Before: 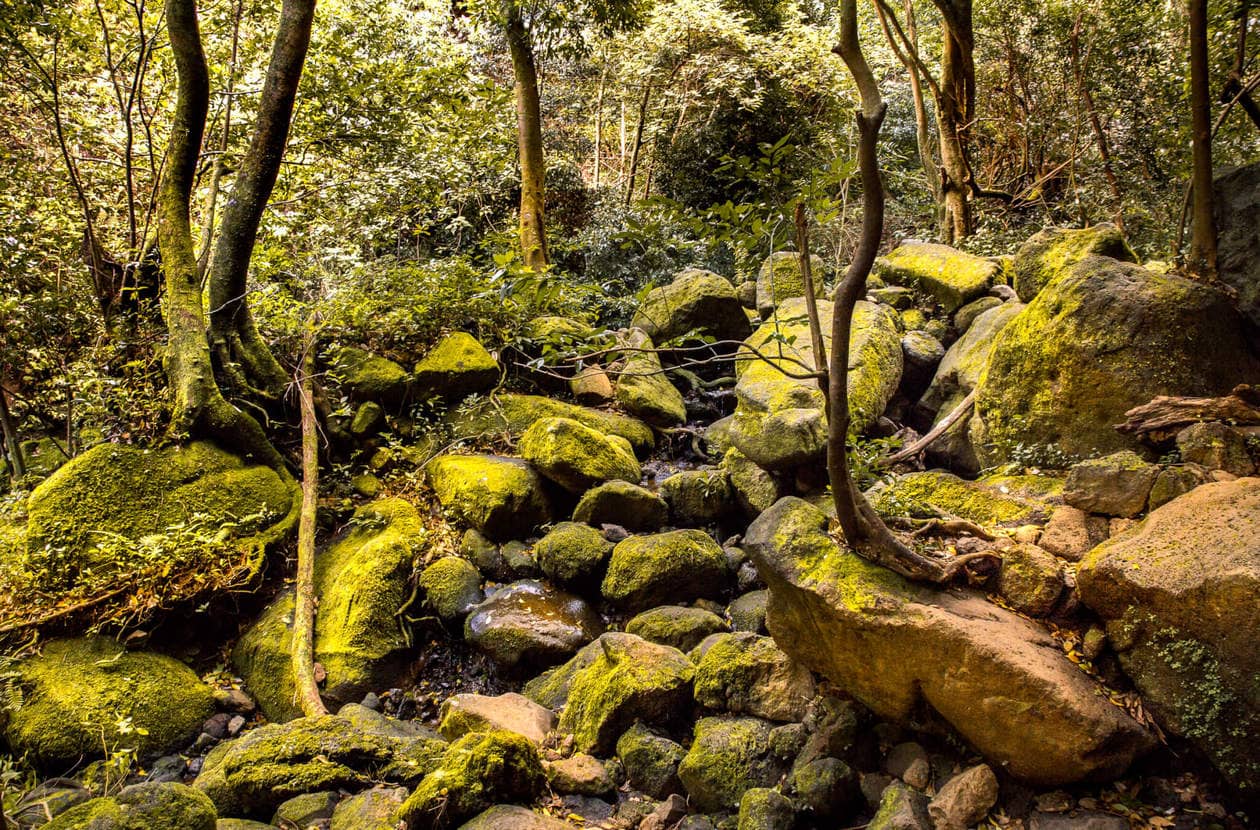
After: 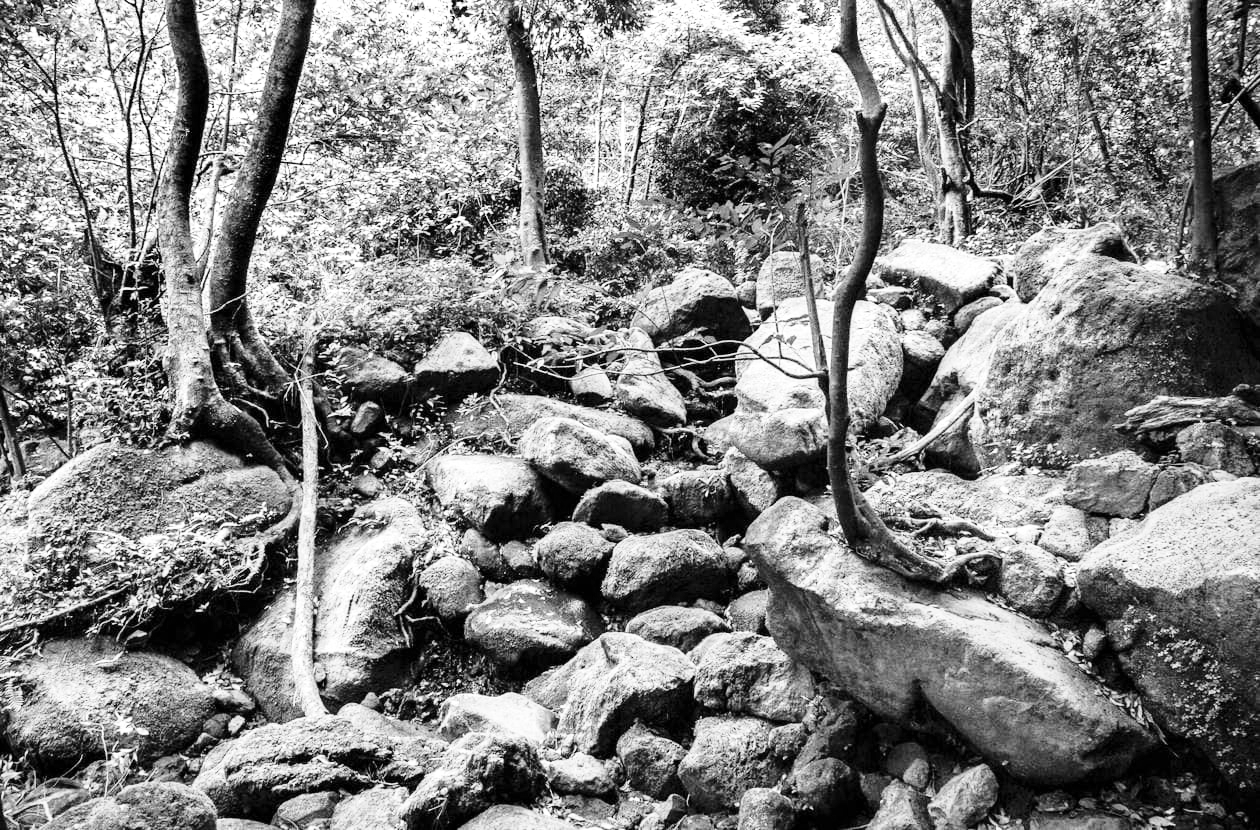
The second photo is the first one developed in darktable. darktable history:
base curve: curves: ch0 [(0, 0) (0.028, 0.03) (0.121, 0.232) (0.46, 0.748) (0.859, 0.968) (1, 1)], preserve colors none
monochrome: on, module defaults
color correction: highlights a* 15.03, highlights b* -25.07
color balance rgb: perceptual saturation grading › global saturation 20%, perceptual saturation grading › highlights -50%, perceptual saturation grading › shadows 30%, perceptual brilliance grading › global brilliance 10%, perceptual brilliance grading › shadows 15%
